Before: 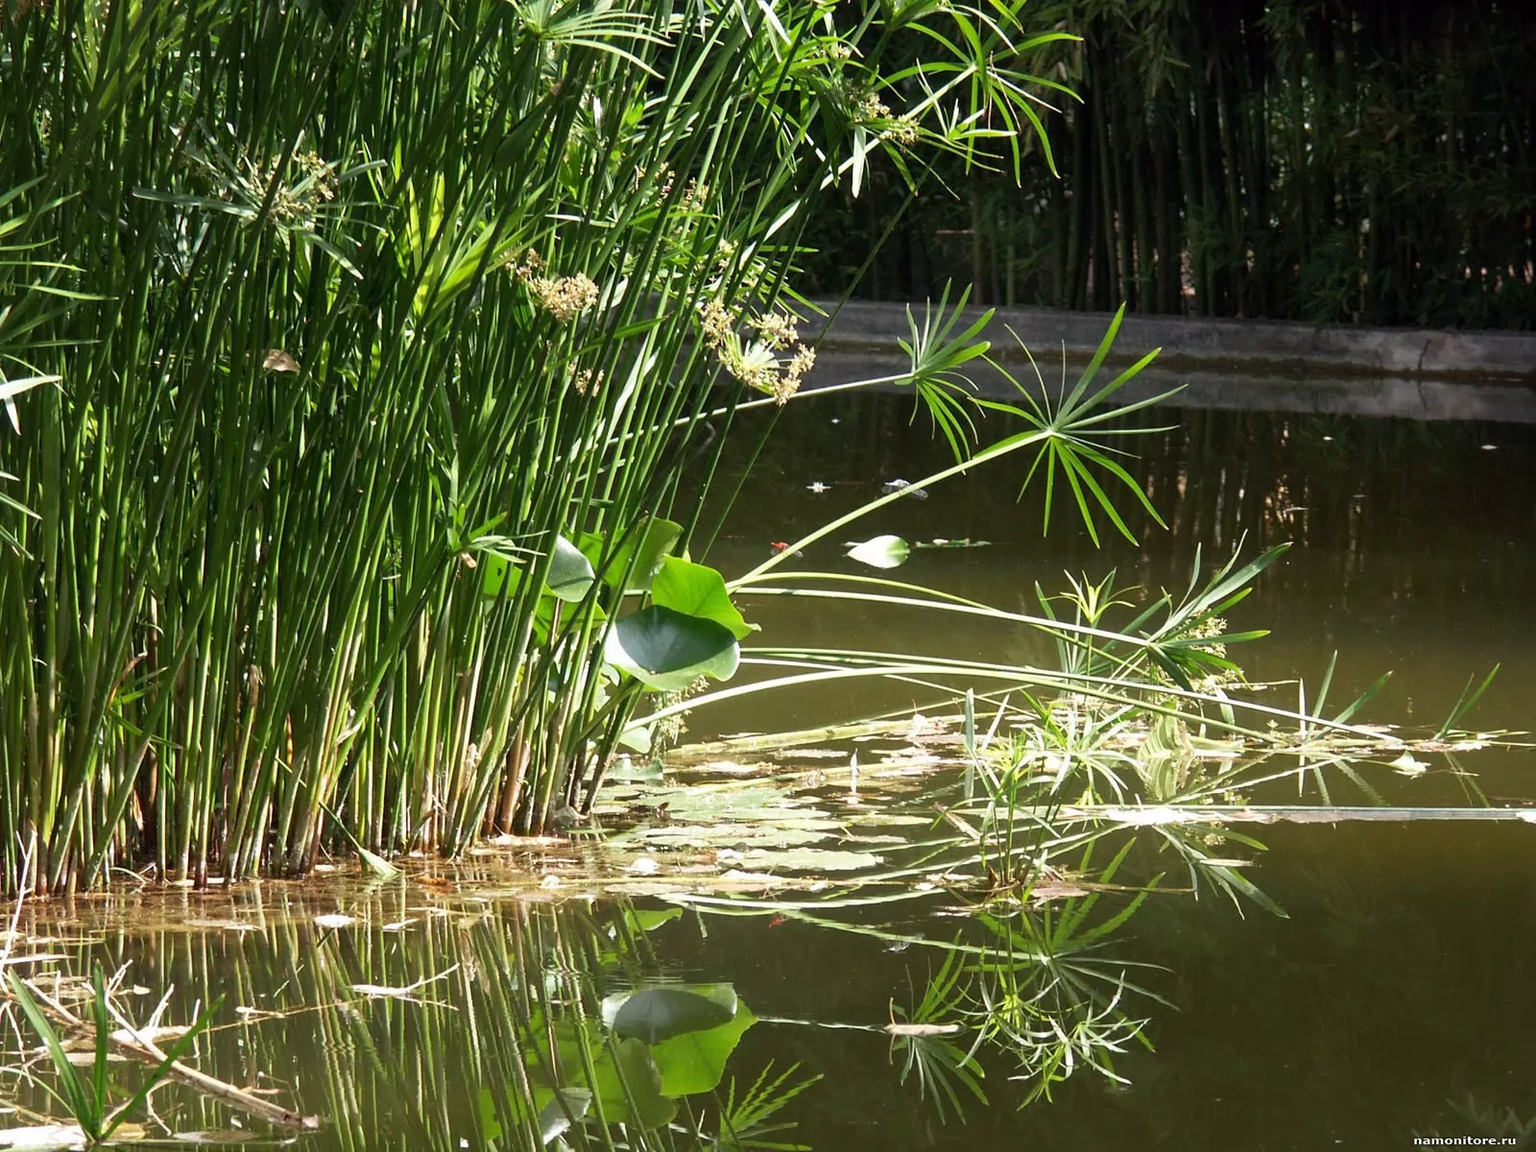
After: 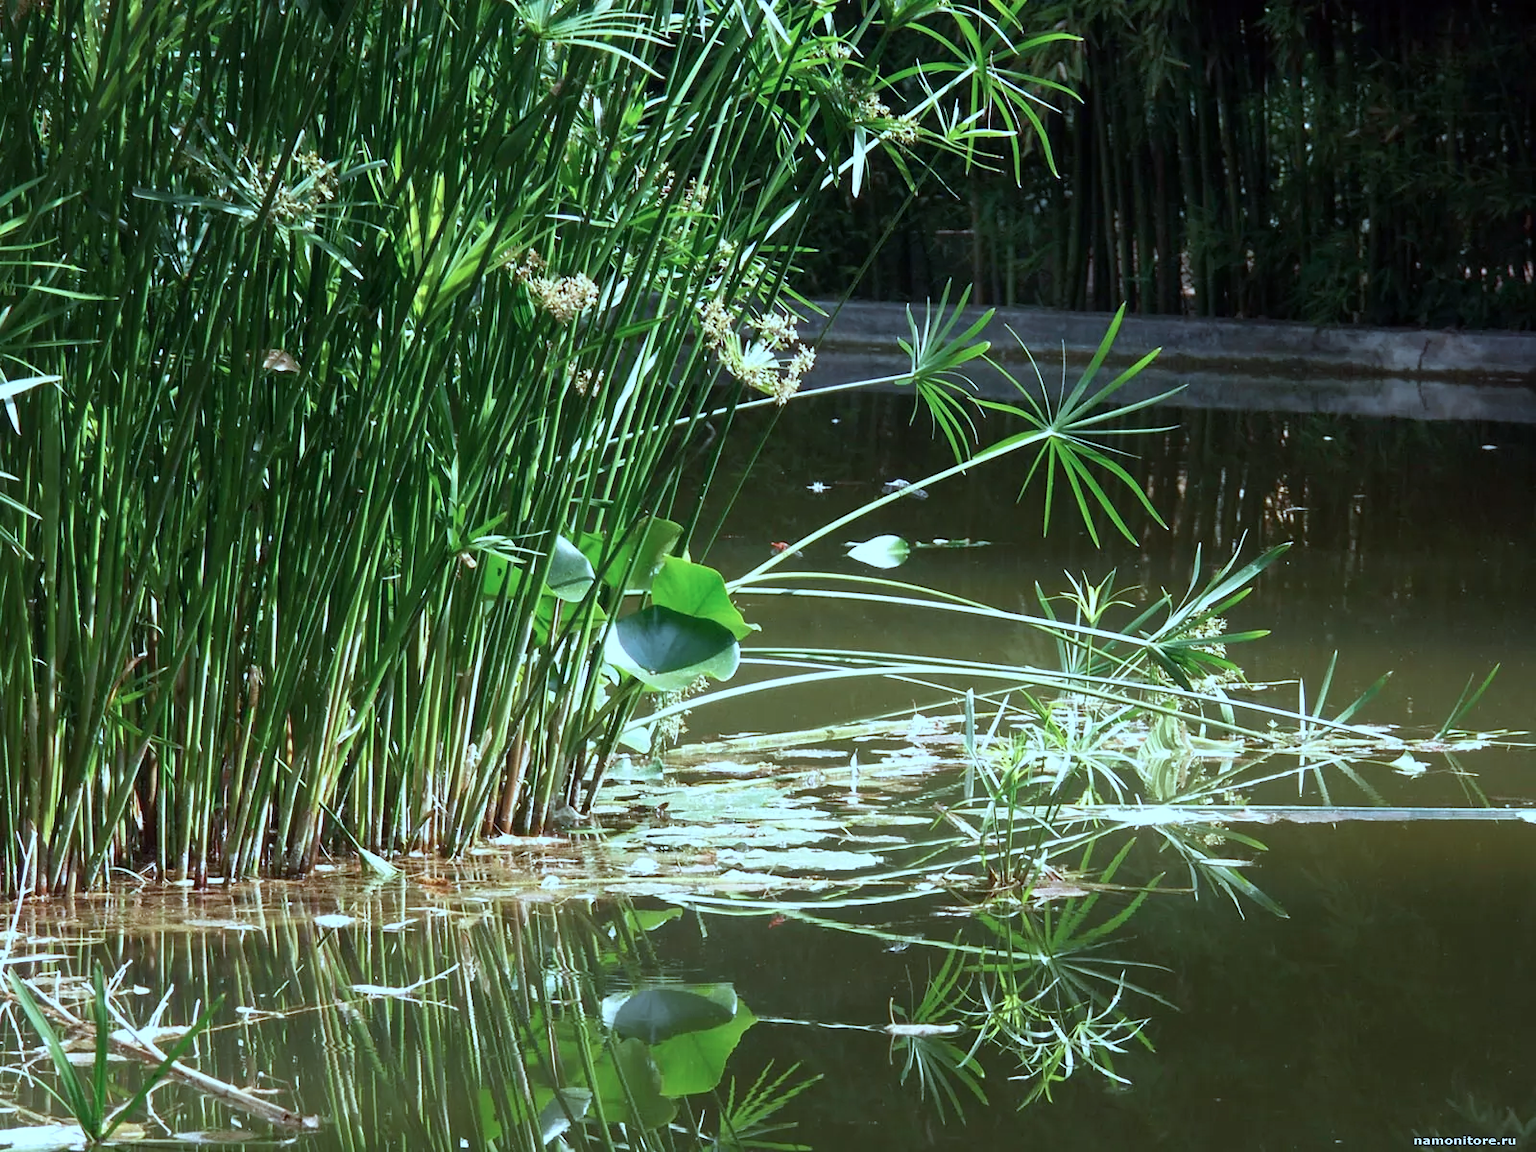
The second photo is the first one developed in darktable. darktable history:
color calibration: gray › normalize channels true, illuminant as shot in camera, x 0.37, y 0.382, temperature 4313.51 K, gamut compression 0.006
color correction: highlights a* -10.22, highlights b* -10.06
